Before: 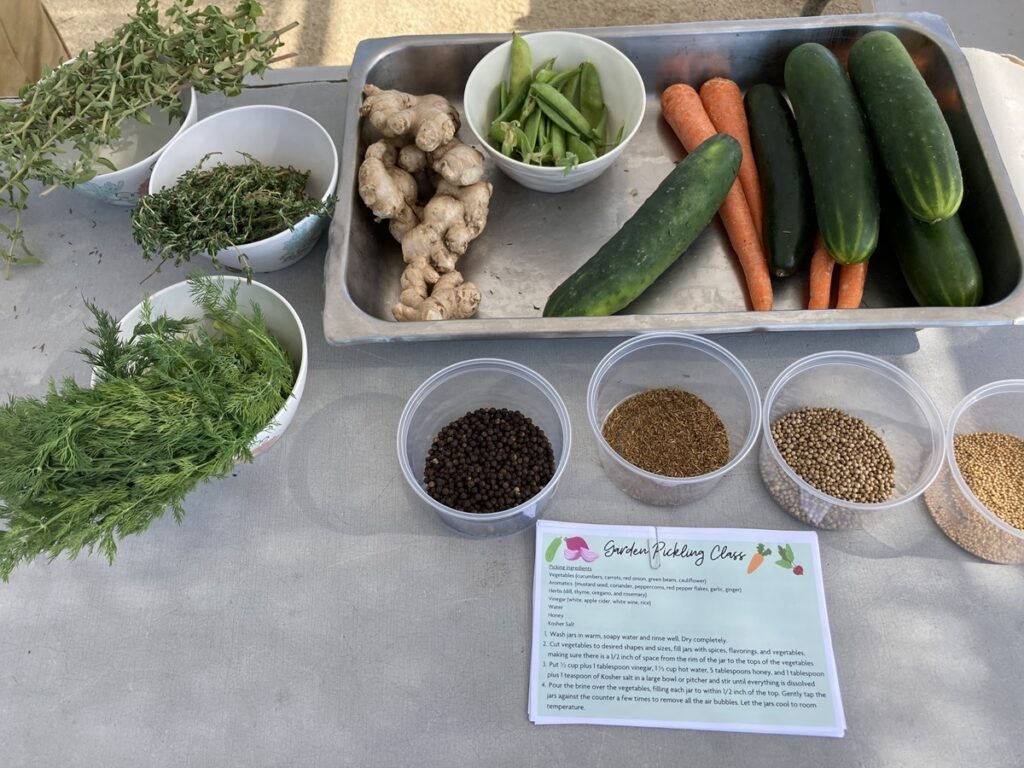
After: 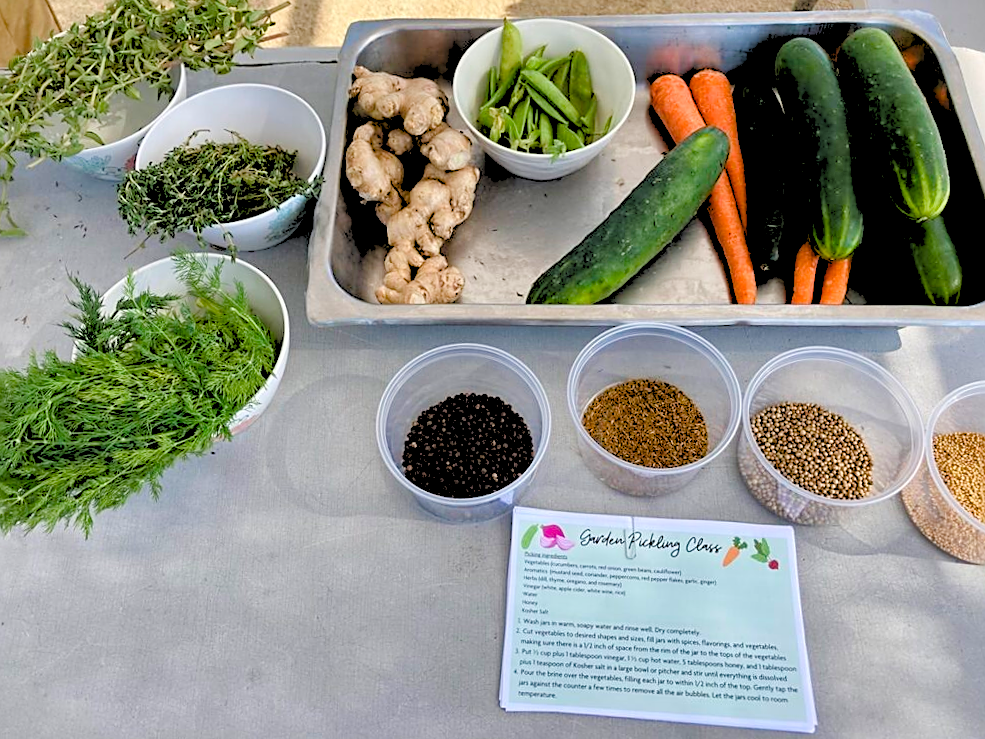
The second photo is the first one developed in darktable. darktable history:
crop and rotate: angle -1.69°
shadows and highlights: low approximation 0.01, soften with gaussian
rgb levels: levels [[0.027, 0.429, 0.996], [0, 0.5, 1], [0, 0.5, 1]]
sharpen: on, module defaults
color balance rgb: perceptual saturation grading › global saturation 20%, perceptual saturation grading › highlights -25%, perceptual saturation grading › shadows 50%
